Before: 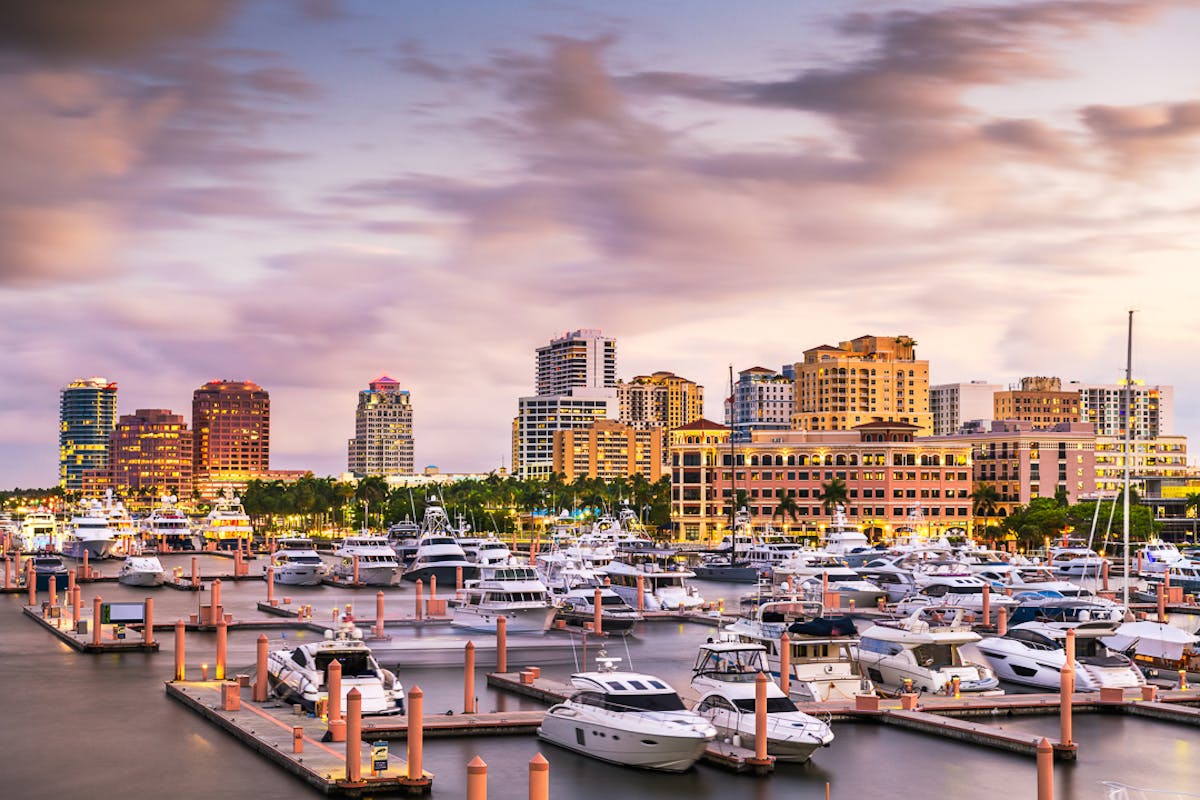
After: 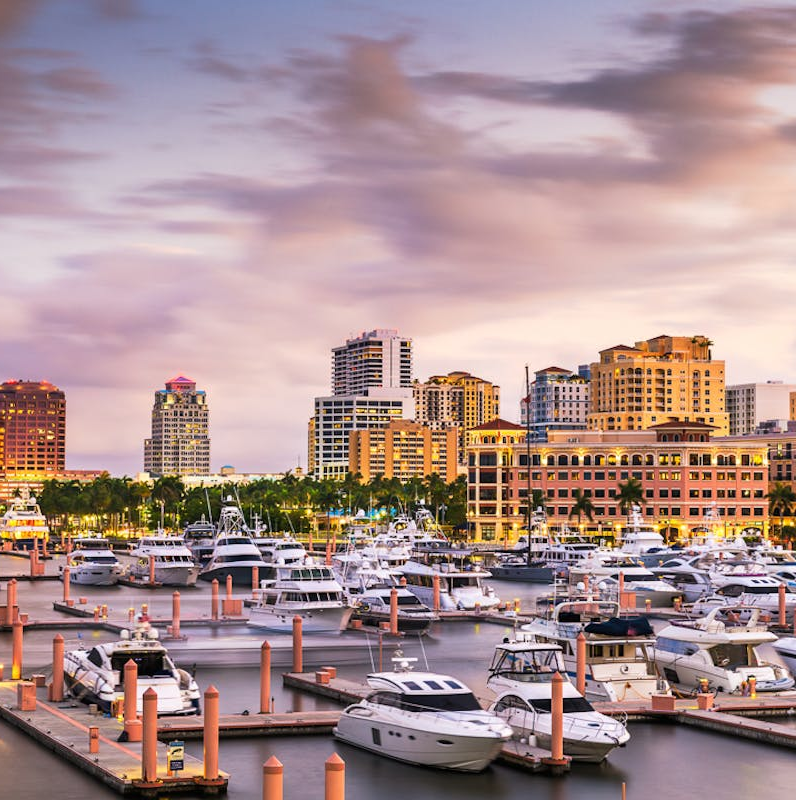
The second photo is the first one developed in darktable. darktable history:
crop: left 17.017%, right 16.586%
